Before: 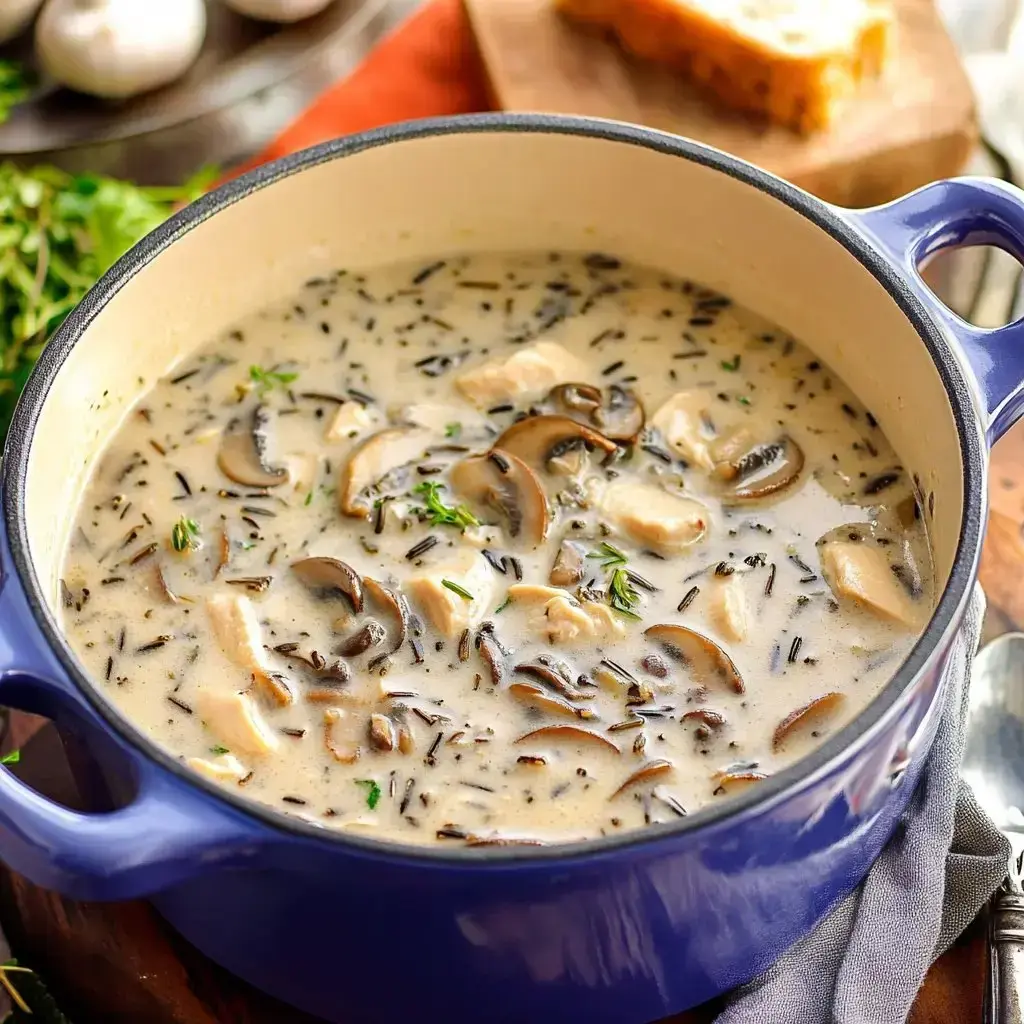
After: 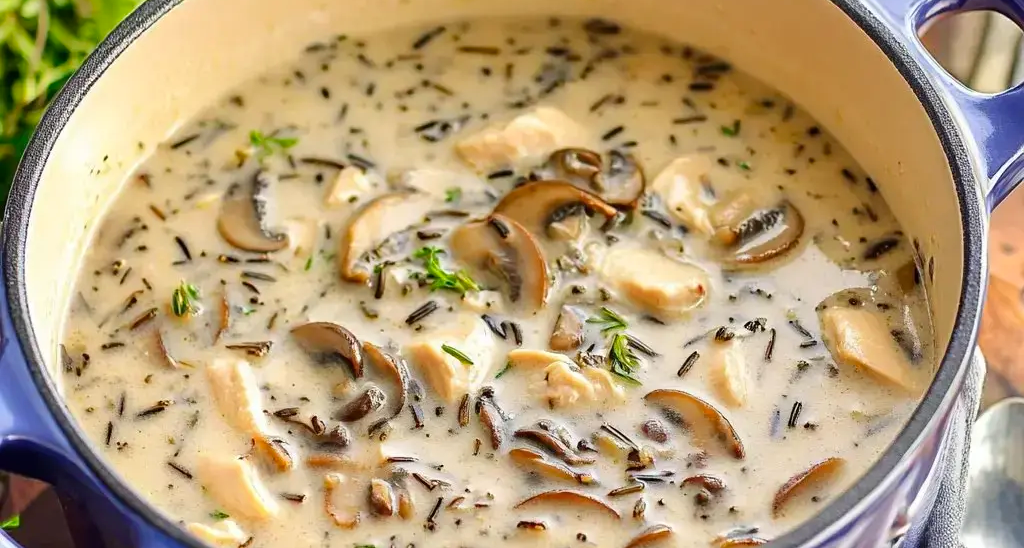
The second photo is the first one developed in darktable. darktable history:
crop and rotate: top 23.043%, bottom 23.437%
contrast brightness saturation: saturation 0.1
